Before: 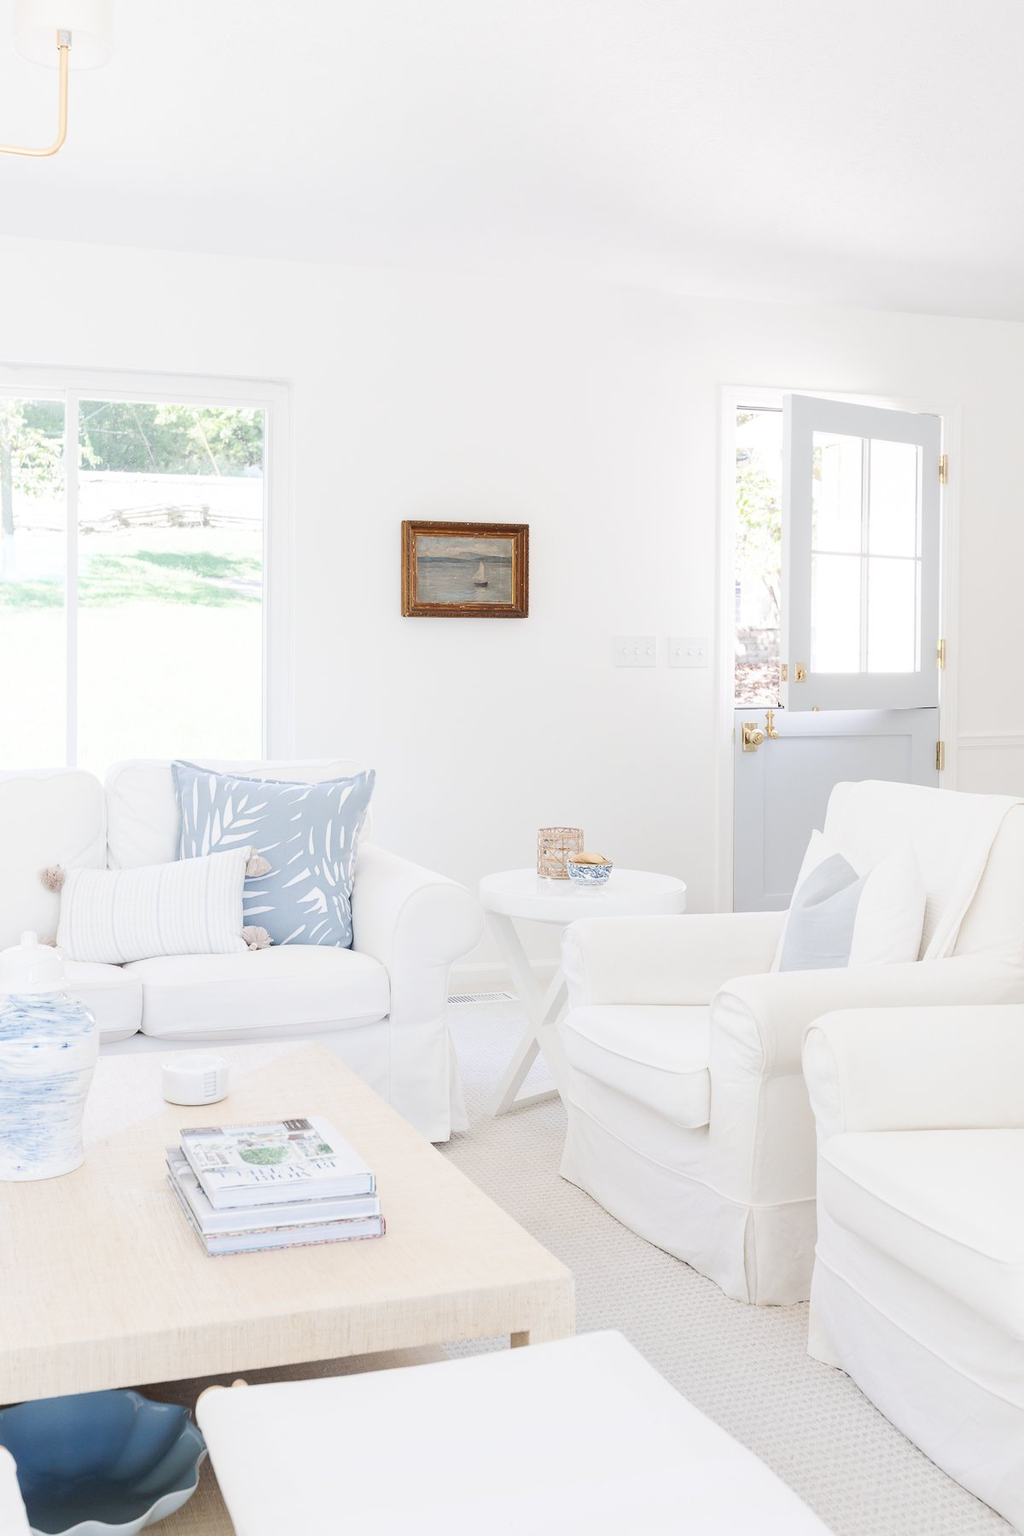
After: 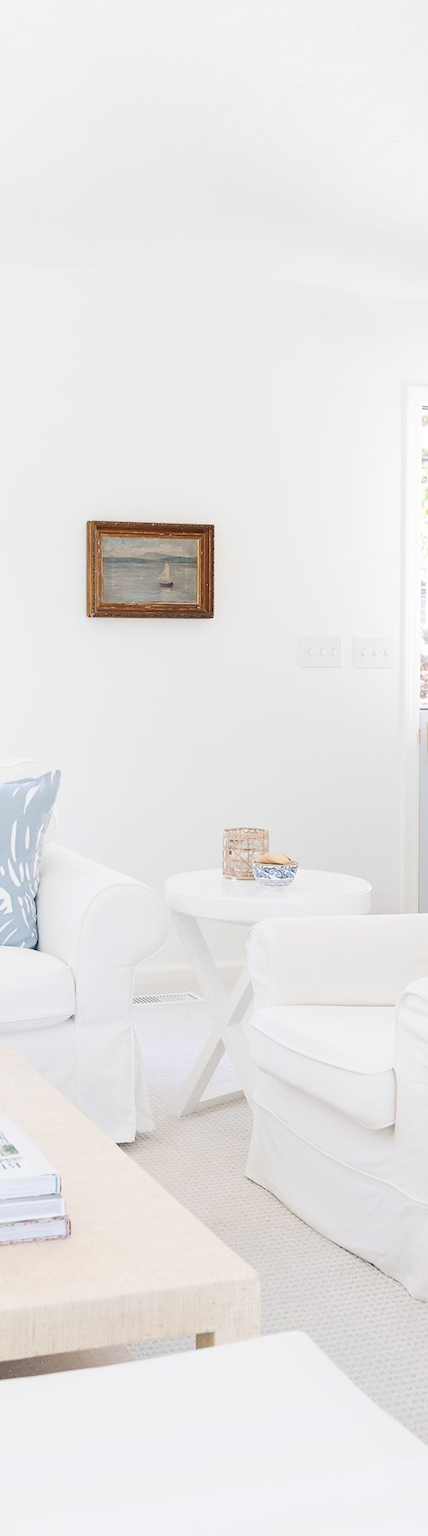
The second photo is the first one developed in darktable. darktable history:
crop: left 30.832%, right 27.33%
